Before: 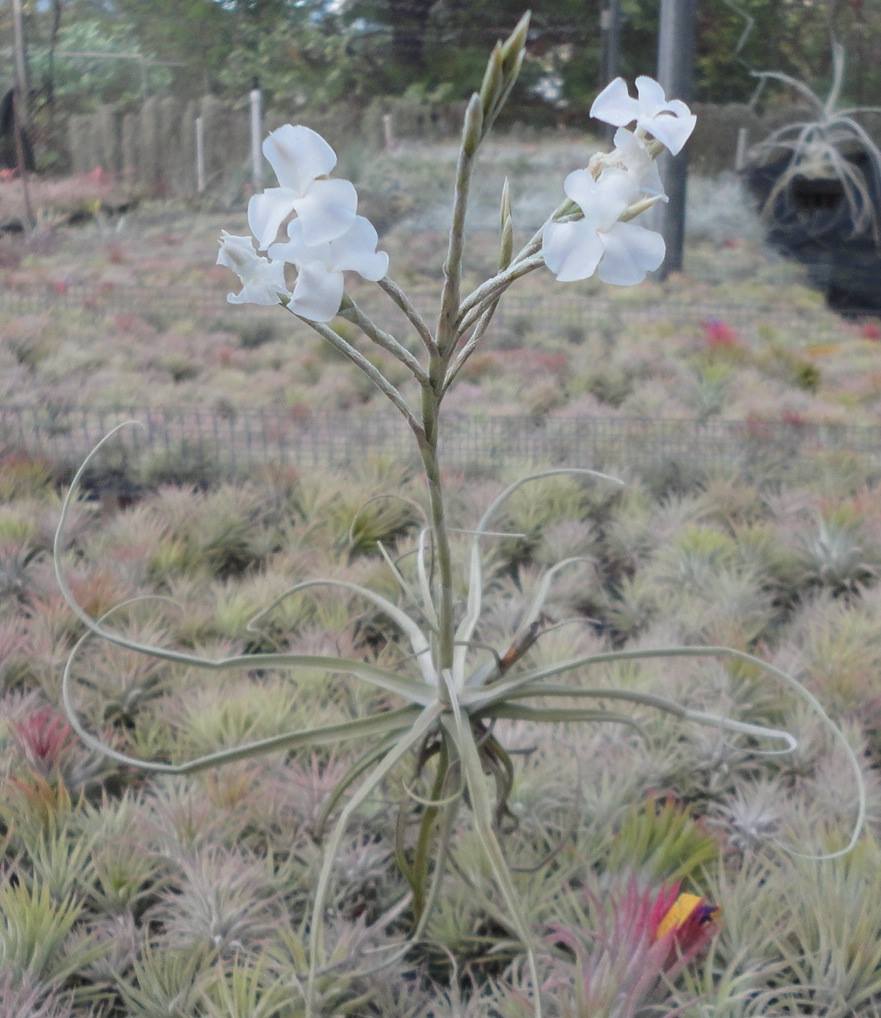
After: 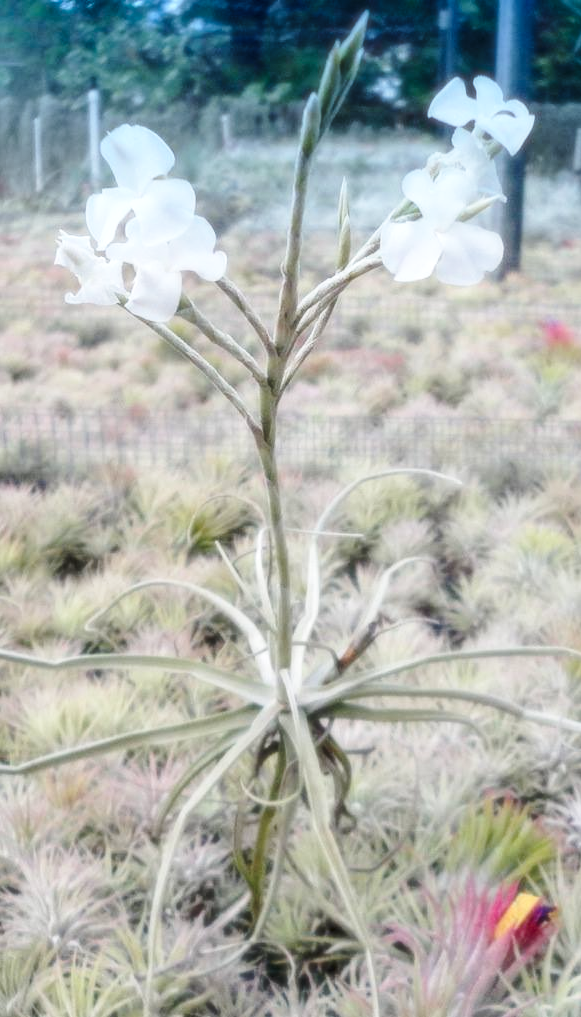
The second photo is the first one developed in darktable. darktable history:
local contrast: highlights 25%, shadows 75%, midtone range 0.75
base curve: curves: ch0 [(0, 0) (0.028, 0.03) (0.121, 0.232) (0.46, 0.748) (0.859, 0.968) (1, 1)], preserve colors none
crop and rotate: left 18.442%, right 15.508%
graduated density: density 2.02 EV, hardness 44%, rotation 0.374°, offset 8.21, hue 208.8°, saturation 97%
soften: size 19.52%, mix 20.32%
contrast brightness saturation: contrast 0.07
